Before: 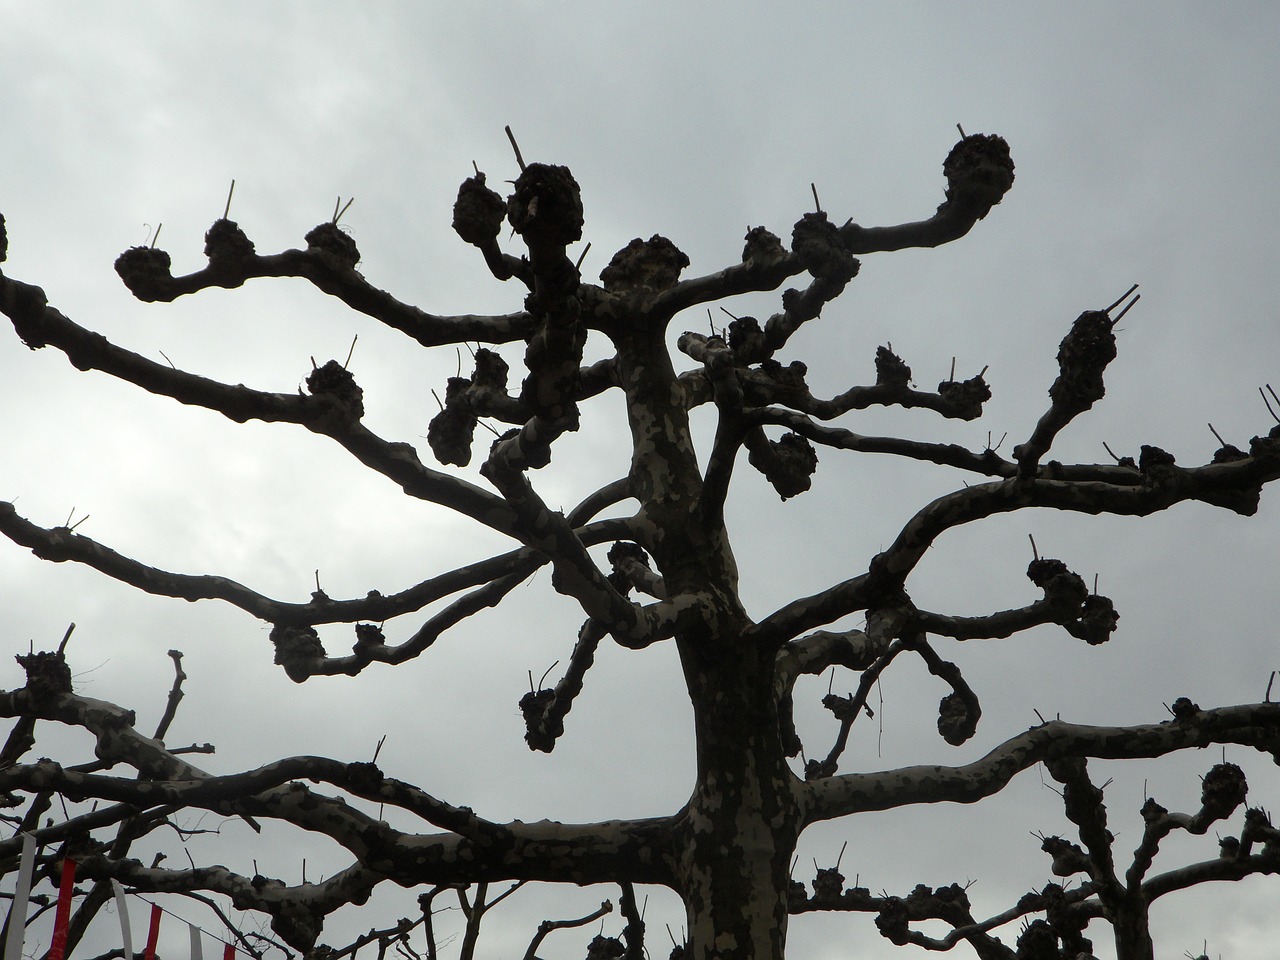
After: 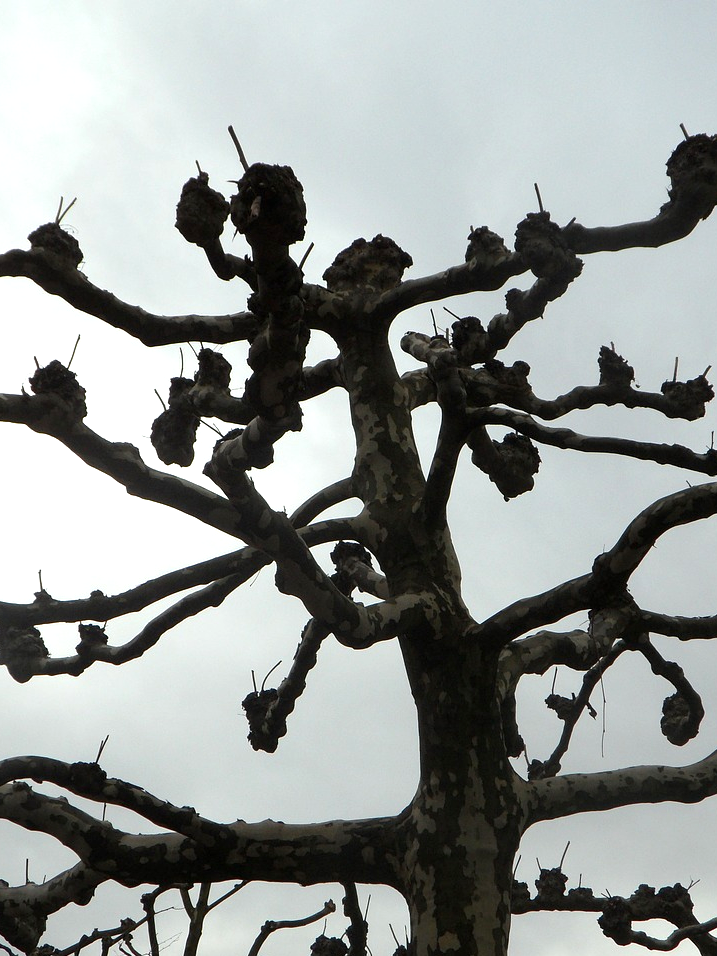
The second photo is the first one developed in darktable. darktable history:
crop: left 21.674%, right 22.086%
exposure: black level correction 0.001, exposure 0.5 EV, compensate exposure bias true, compensate highlight preservation false
